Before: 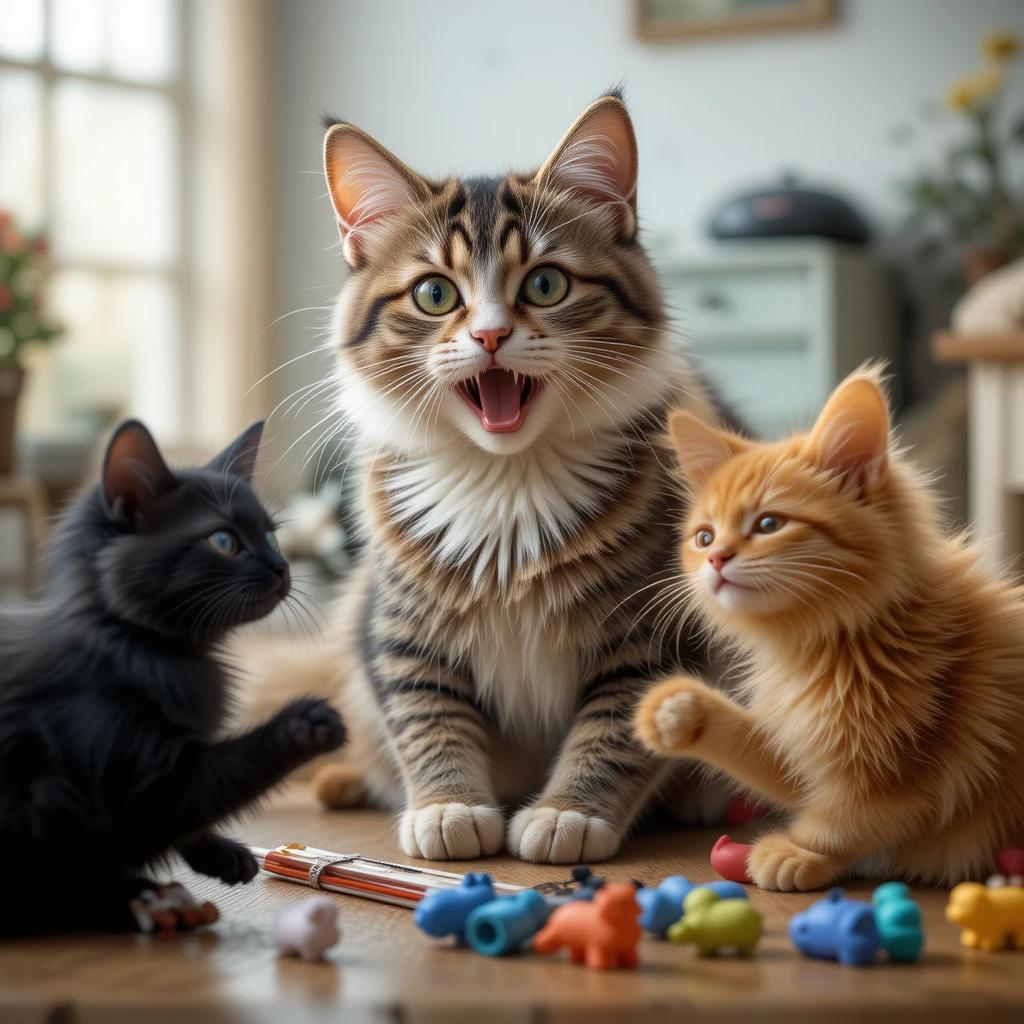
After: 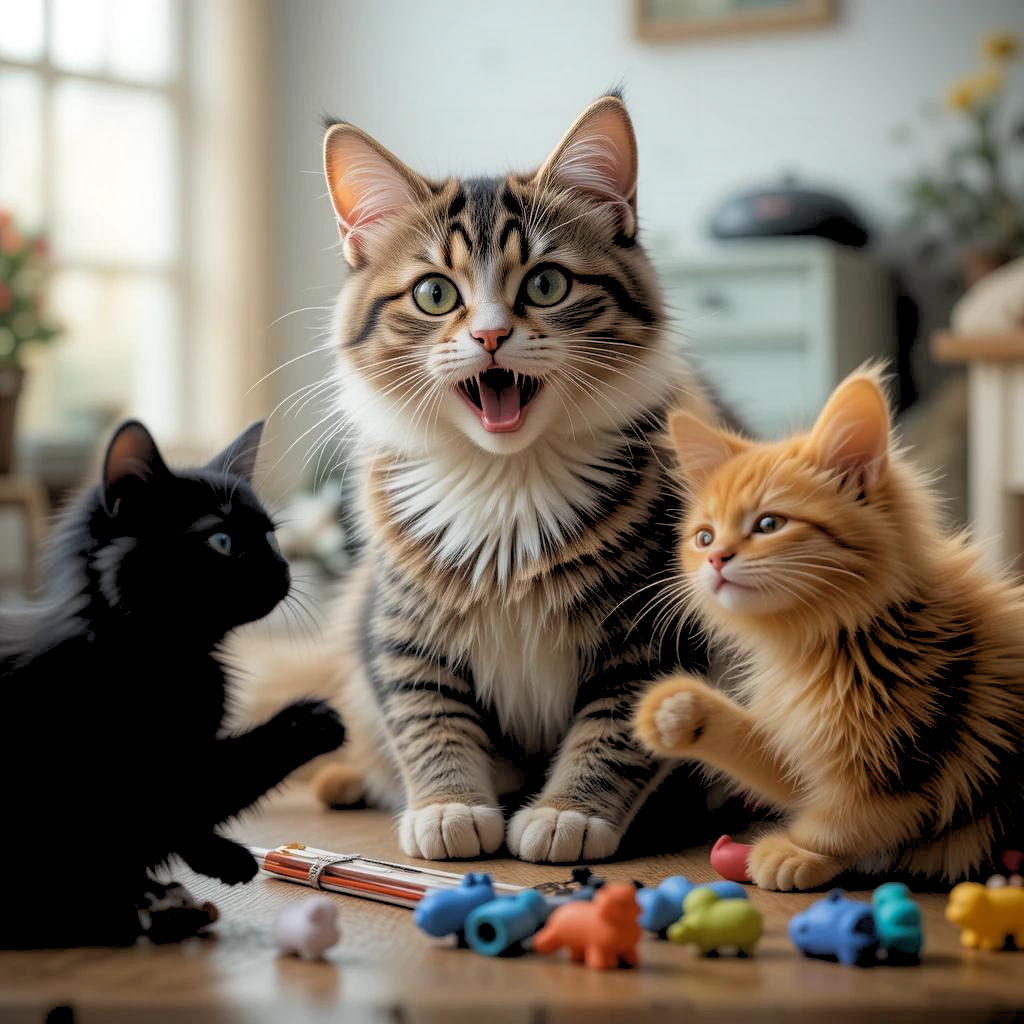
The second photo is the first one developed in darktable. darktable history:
rgb levels: levels [[0.029, 0.461, 0.922], [0, 0.5, 1], [0, 0.5, 1]]
contrast equalizer: y [[0.439, 0.44, 0.442, 0.457, 0.493, 0.498], [0.5 ×6], [0.5 ×6], [0 ×6], [0 ×6]]
